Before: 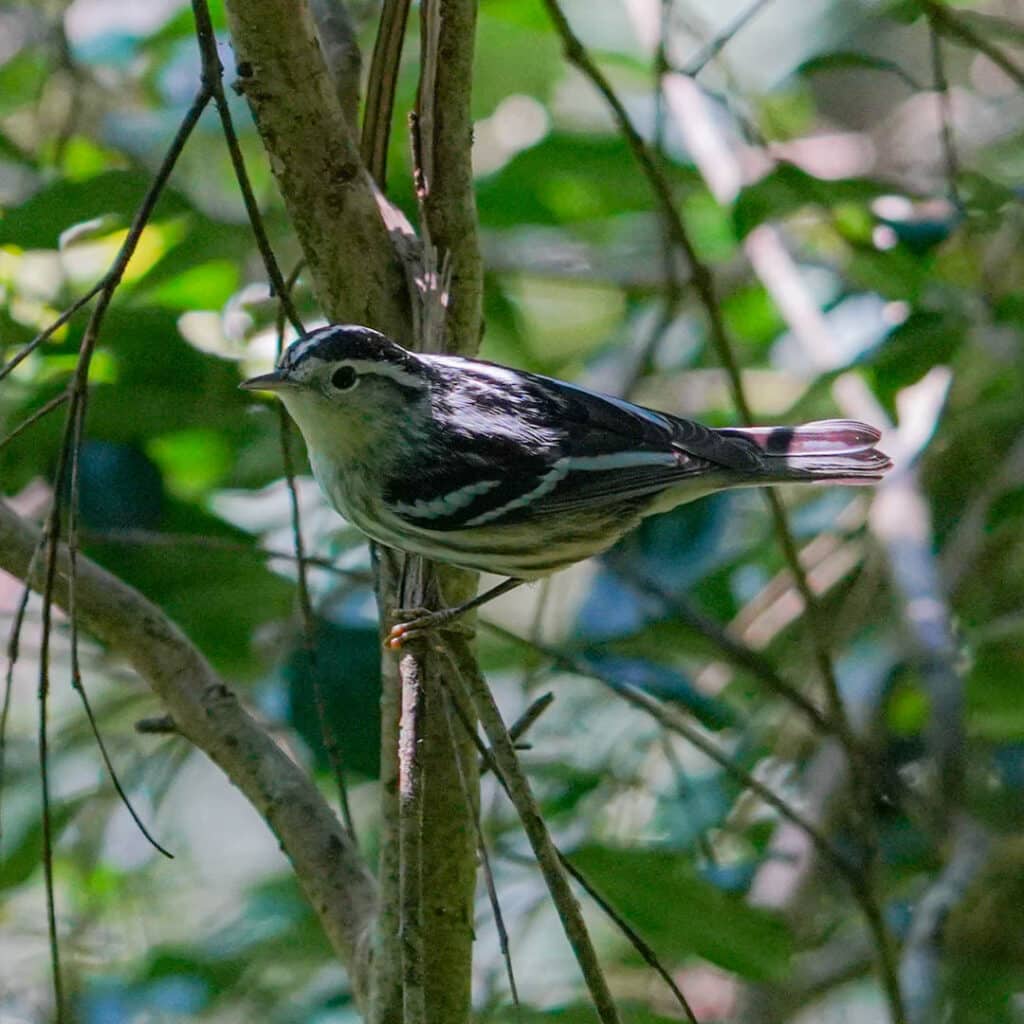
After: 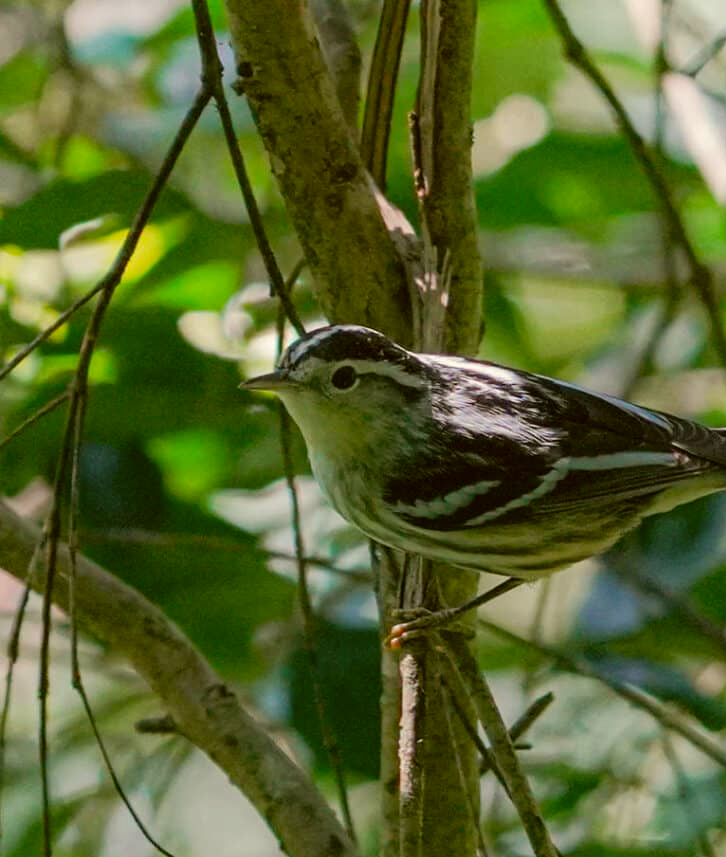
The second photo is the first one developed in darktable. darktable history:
crop: right 29.051%, bottom 16.292%
color correction: highlights a* -1.22, highlights b* 10.28, shadows a* 0.737, shadows b* 19.86
